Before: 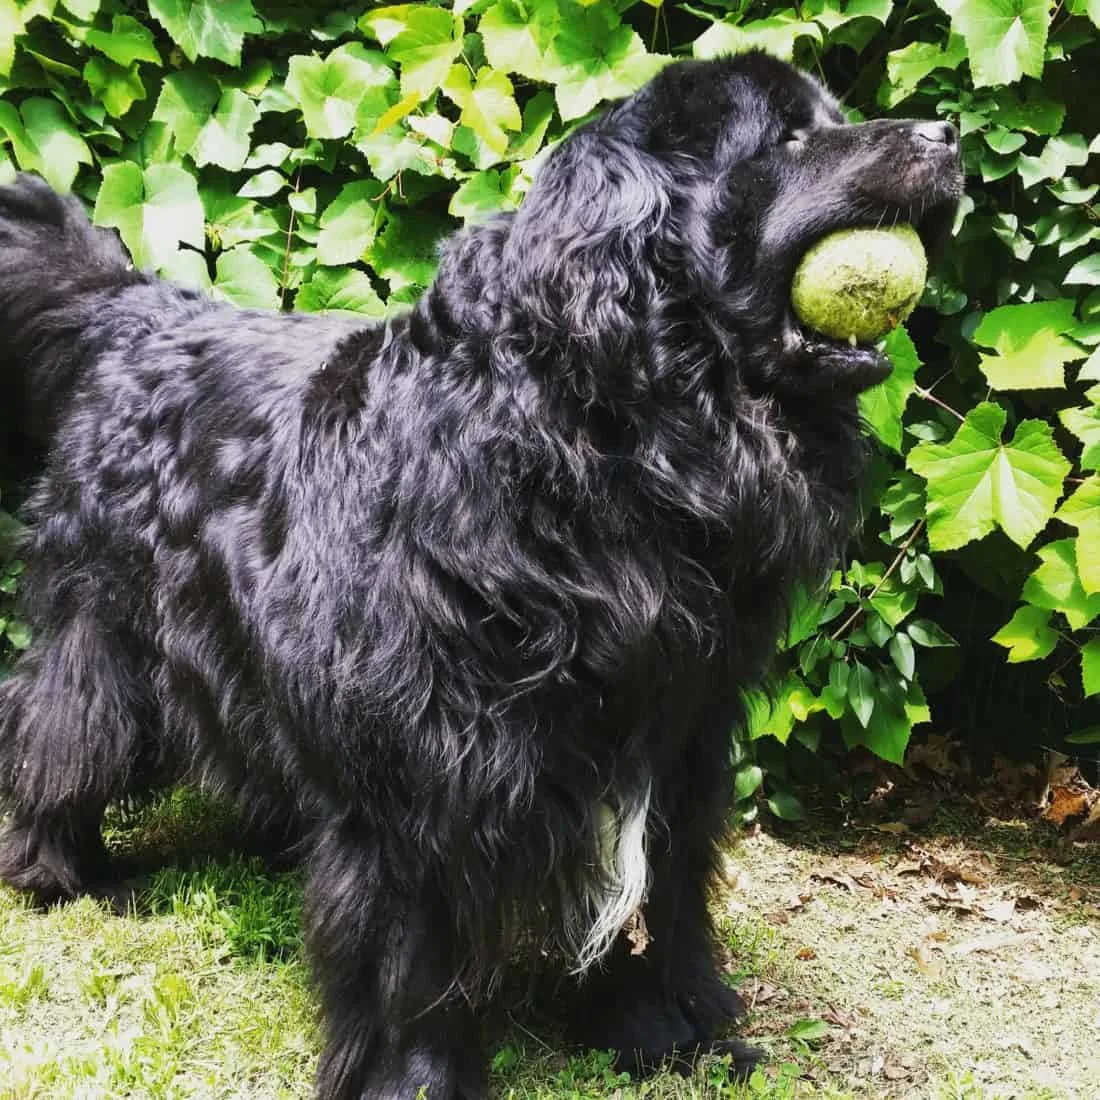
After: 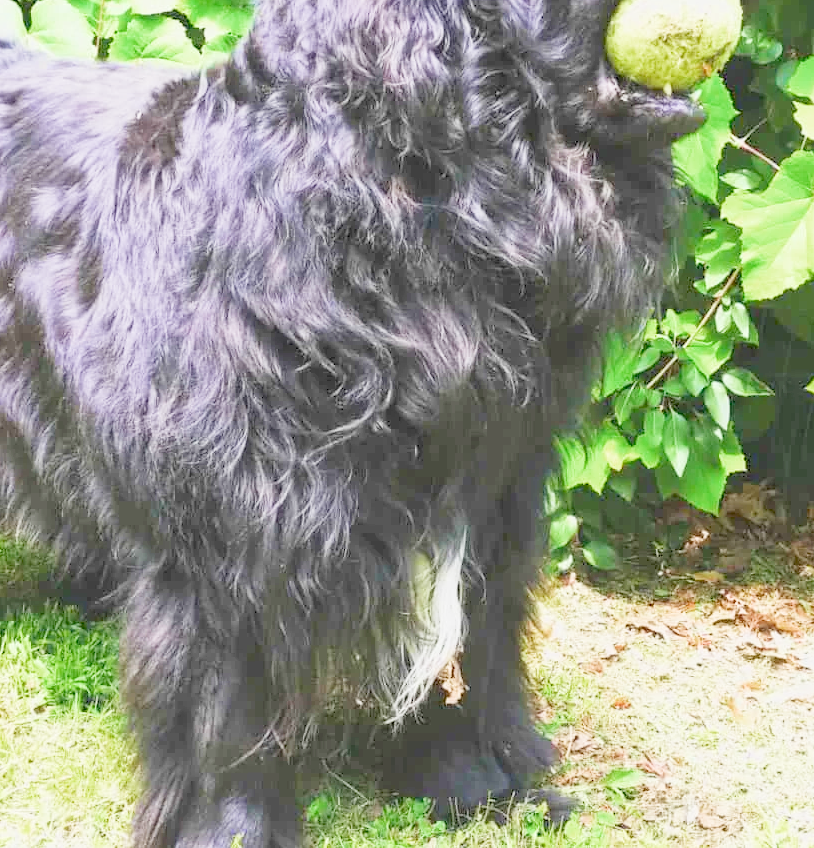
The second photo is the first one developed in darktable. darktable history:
crop: left 16.871%, top 22.857%, right 9.116%
filmic rgb: middle gray luminance 2.5%, black relative exposure -10 EV, white relative exposure 7 EV, threshold 6 EV, dynamic range scaling 10%, target black luminance 0%, hardness 3.19, latitude 44.39%, contrast 0.682, highlights saturation mix 5%, shadows ↔ highlights balance 13.63%, add noise in highlights 0, color science v3 (2019), use custom middle-gray values true, iterations of high-quality reconstruction 0, contrast in highlights soft, enable highlight reconstruction true
